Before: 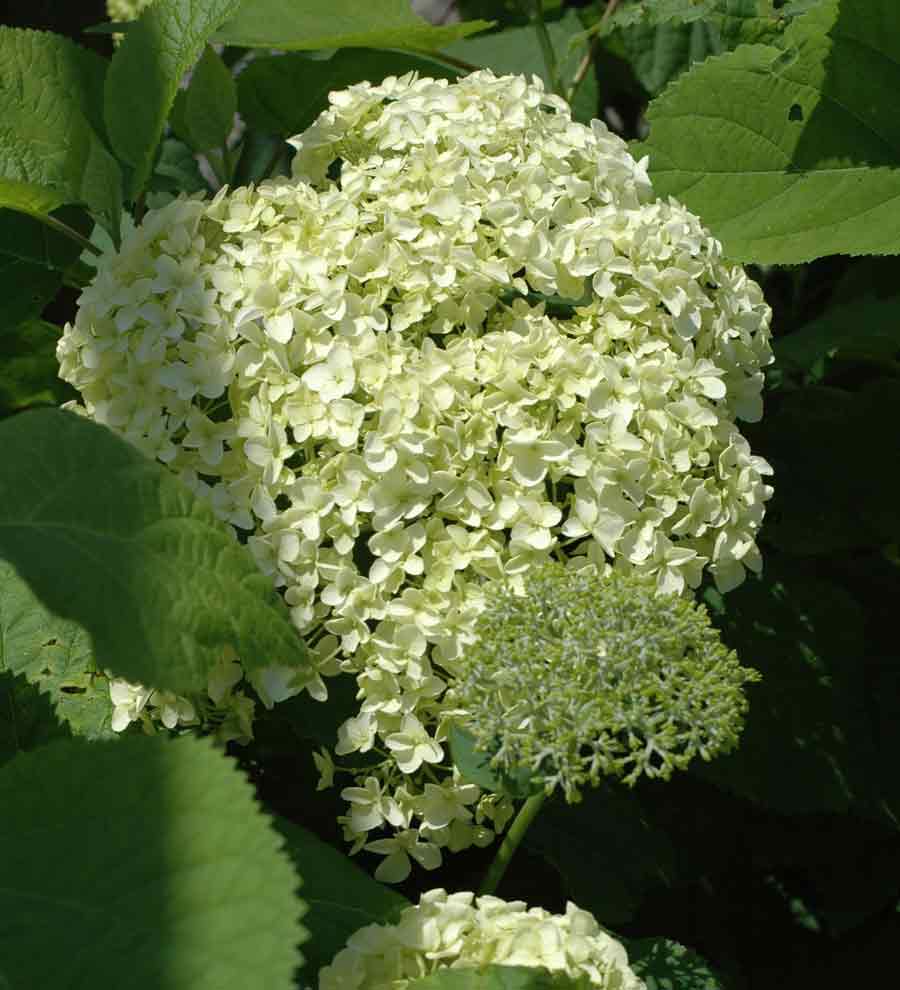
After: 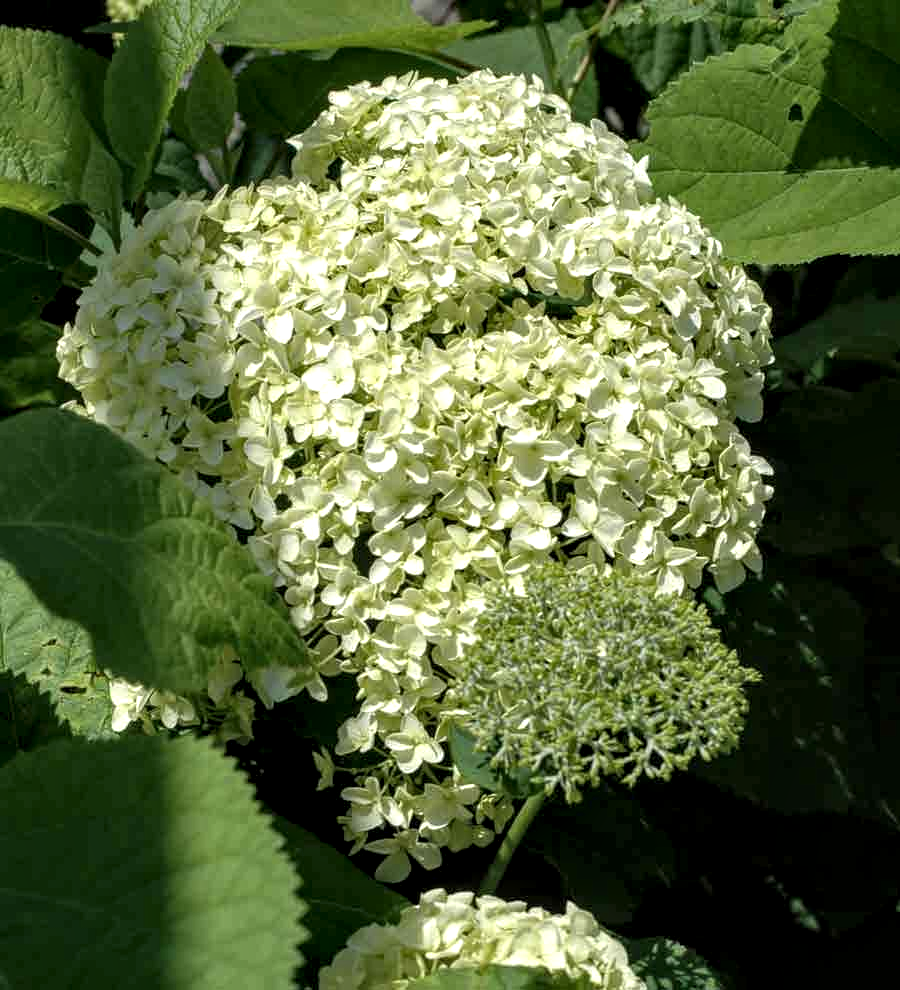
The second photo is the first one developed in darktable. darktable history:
local contrast: highlights 78%, shadows 56%, detail 175%, midtone range 0.428
